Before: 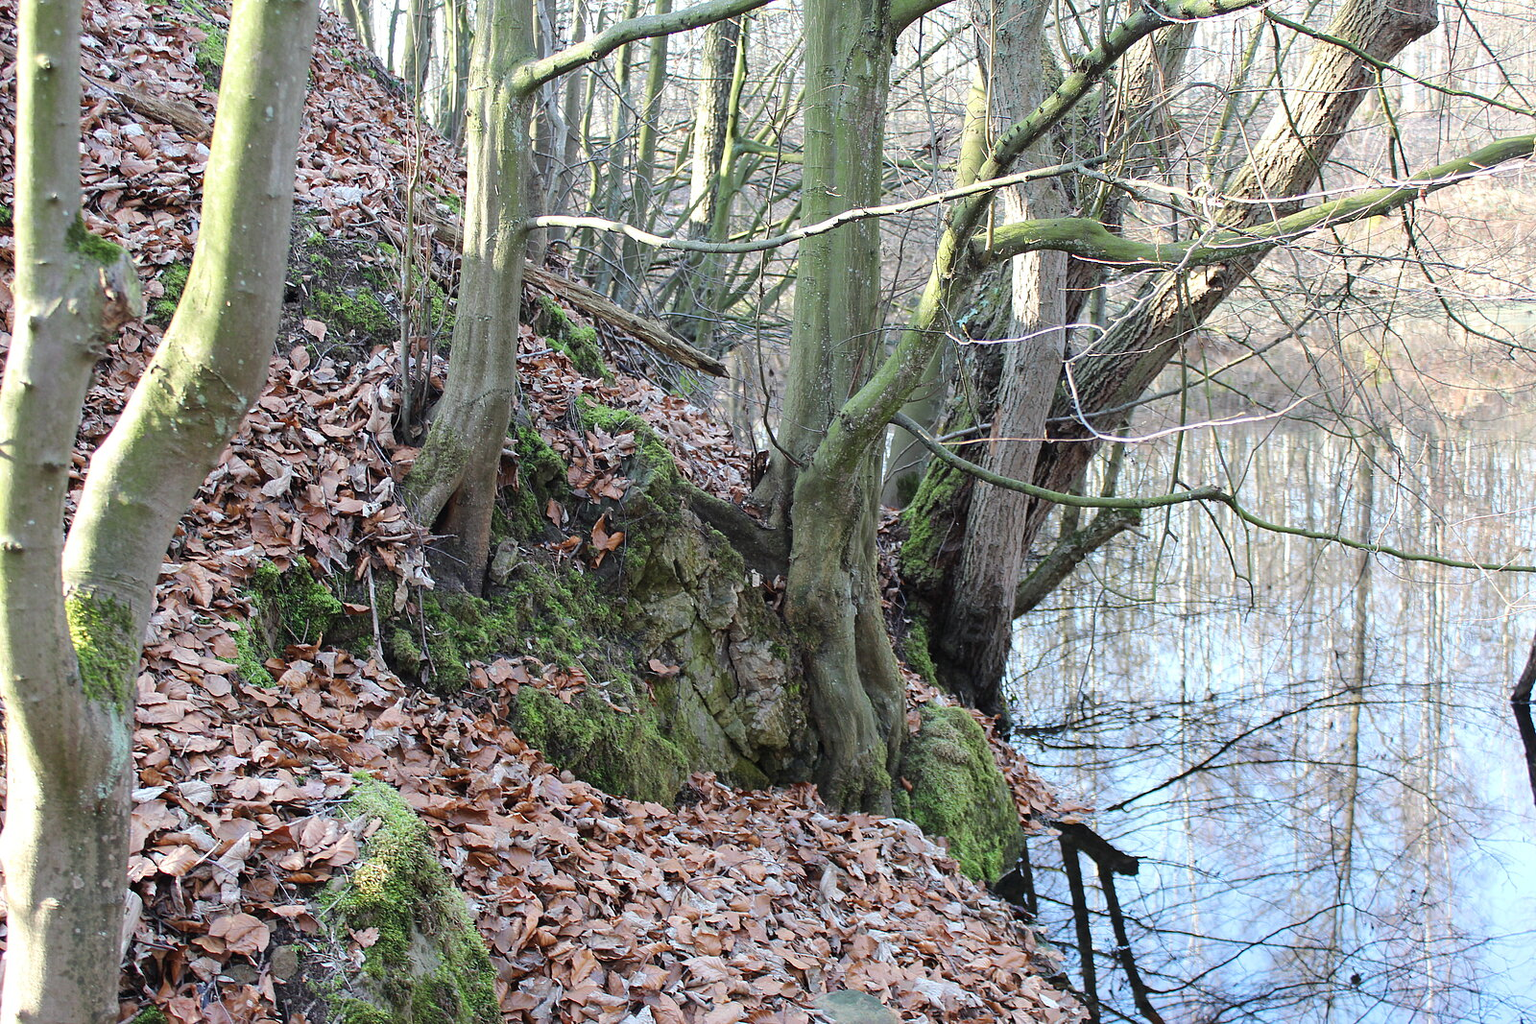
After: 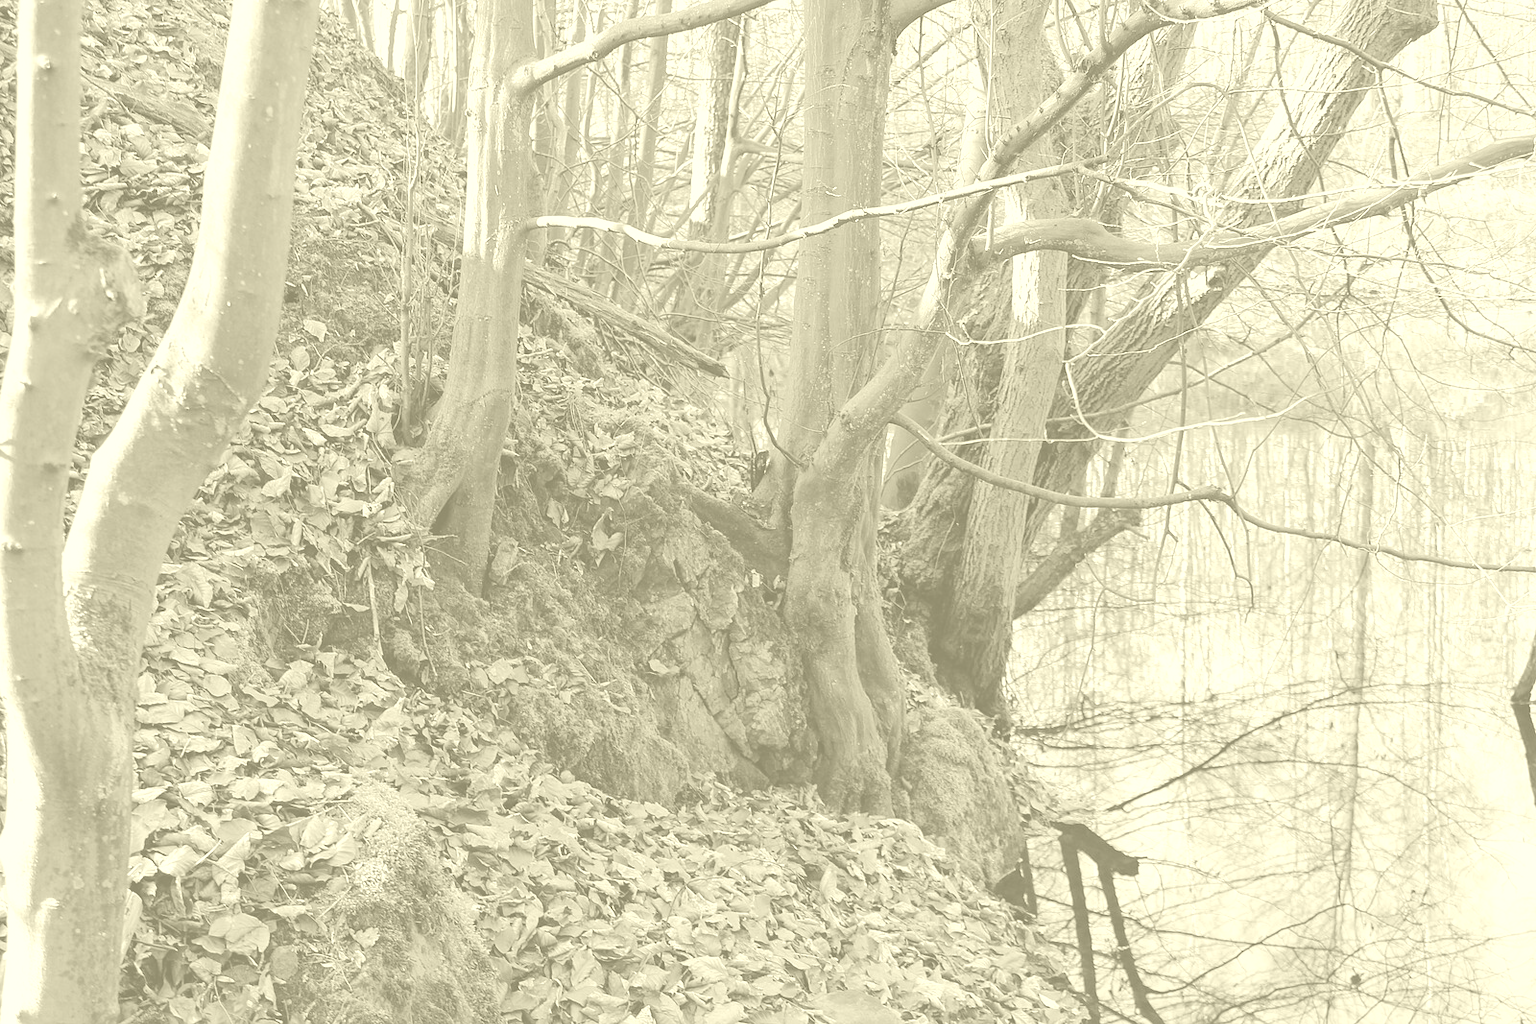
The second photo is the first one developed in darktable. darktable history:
white balance: red 0.988, blue 1.017
colorize: hue 43.2°, saturation 40%, version 1
tone equalizer: -8 EV -1.84 EV, -7 EV -1.16 EV, -6 EV -1.62 EV, smoothing diameter 25%, edges refinement/feathering 10, preserve details guided filter
